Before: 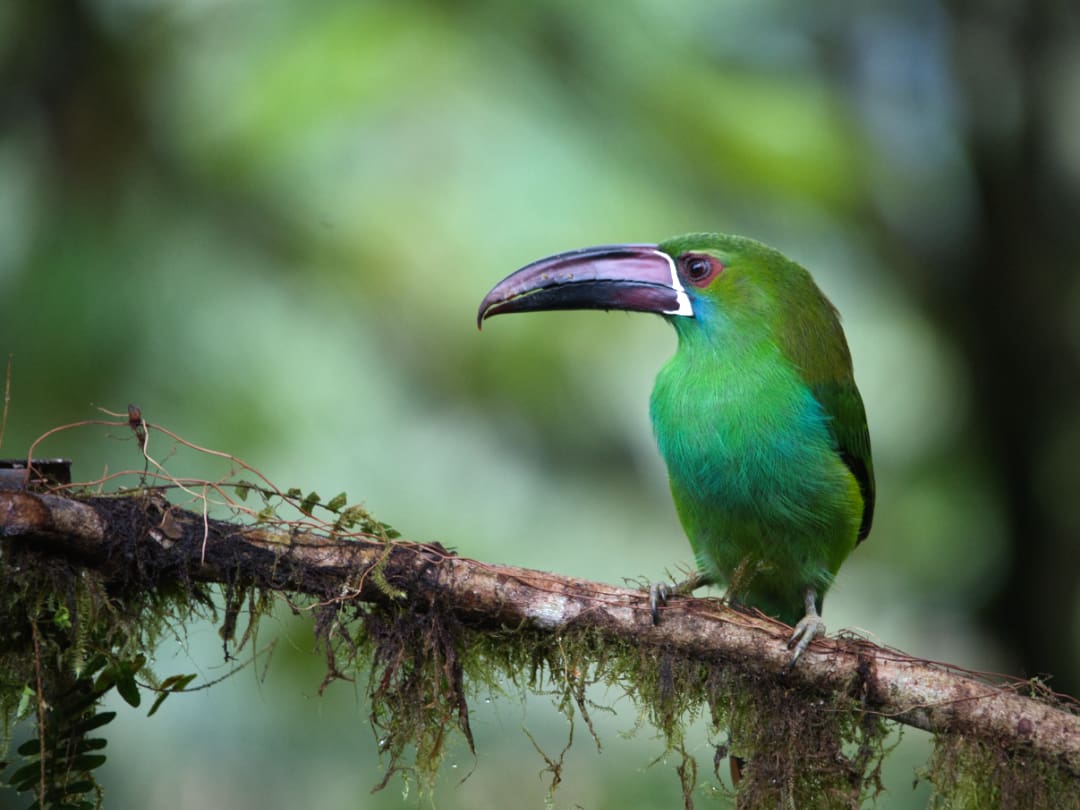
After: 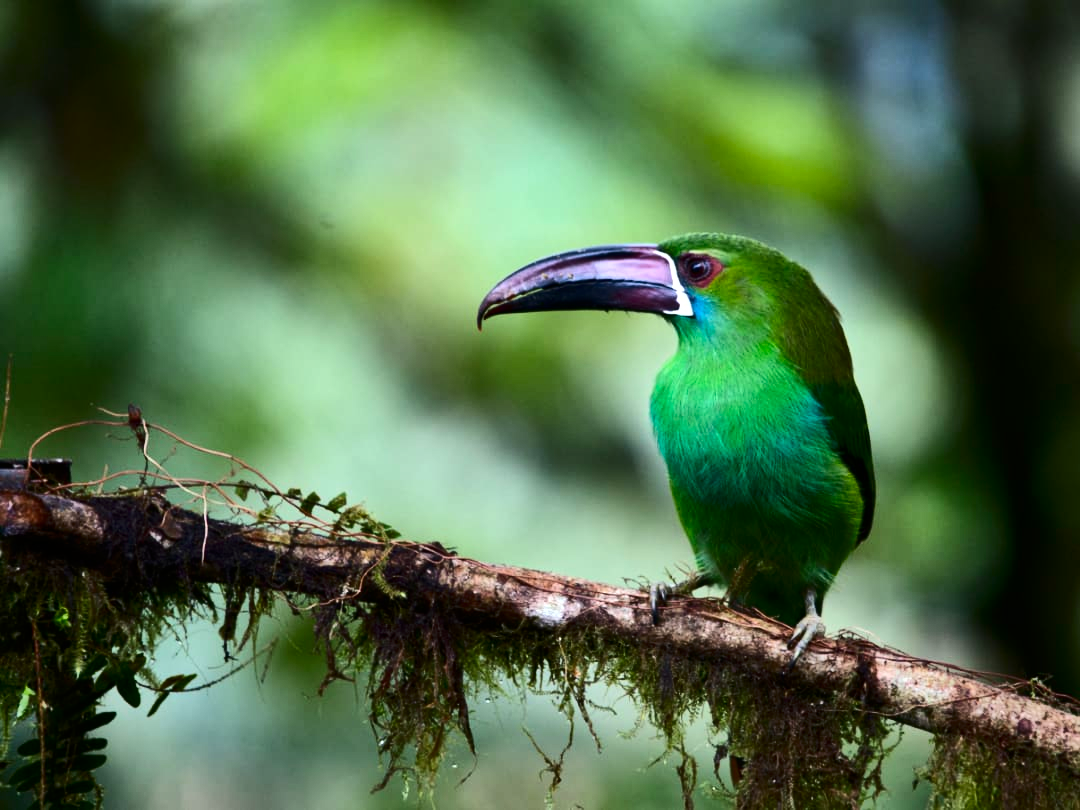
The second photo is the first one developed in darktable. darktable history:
contrast brightness saturation: contrast 0.19, brightness -0.11, saturation 0.21
shadows and highlights: low approximation 0.01, soften with gaussian
tone equalizer: -8 EV -0.417 EV, -7 EV -0.389 EV, -6 EV -0.333 EV, -5 EV -0.222 EV, -3 EV 0.222 EV, -2 EV 0.333 EV, -1 EV 0.389 EV, +0 EV 0.417 EV, edges refinement/feathering 500, mask exposure compensation -1.57 EV, preserve details no
